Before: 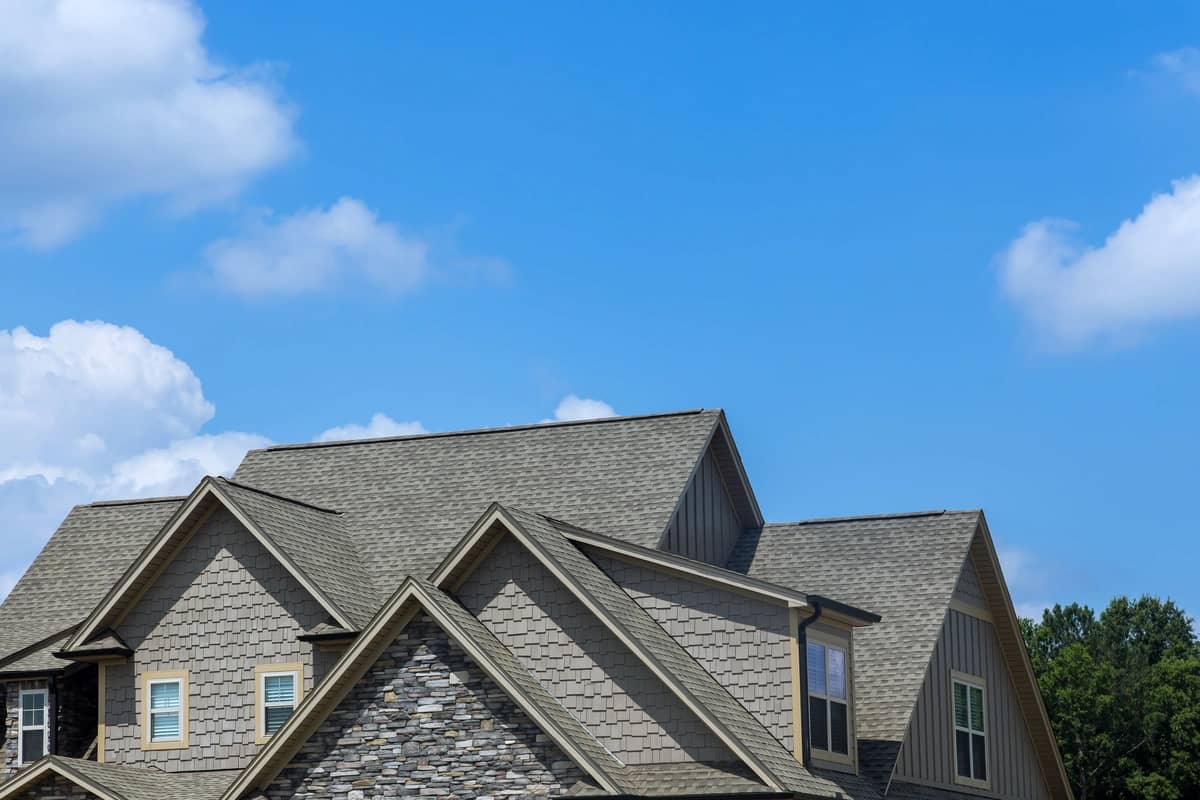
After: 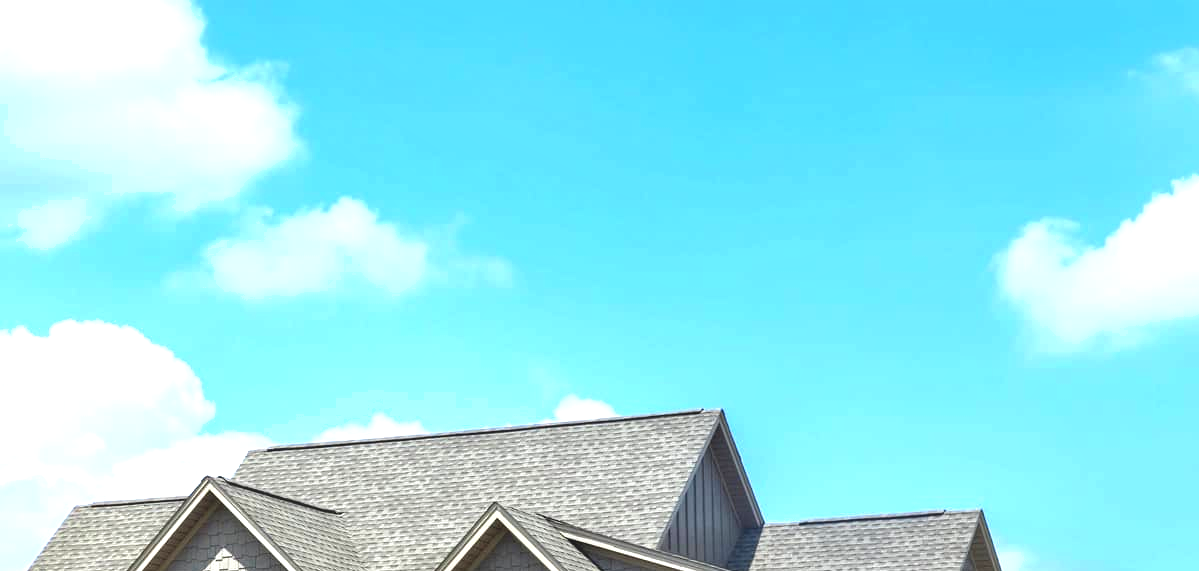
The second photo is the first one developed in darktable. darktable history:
shadows and highlights: shadows 62.66, white point adjustment 0.37, highlights -34.44, compress 83.82%
exposure: black level correction -0.002, exposure 1.35 EV, compensate highlight preservation false
crop: bottom 28.576%
